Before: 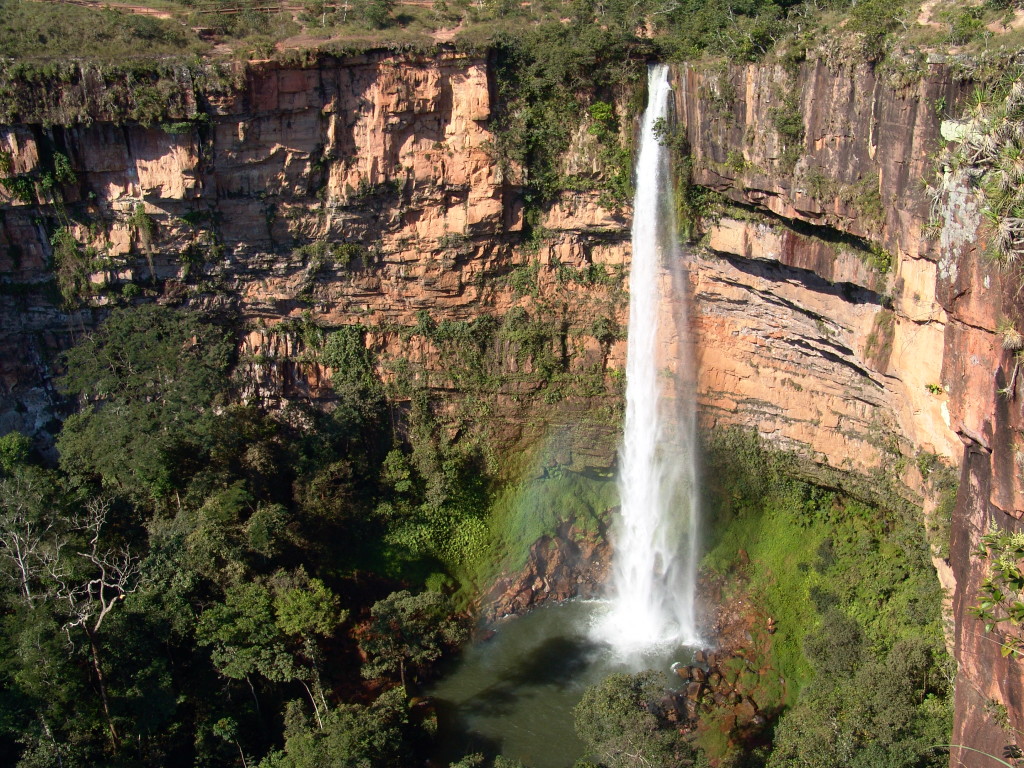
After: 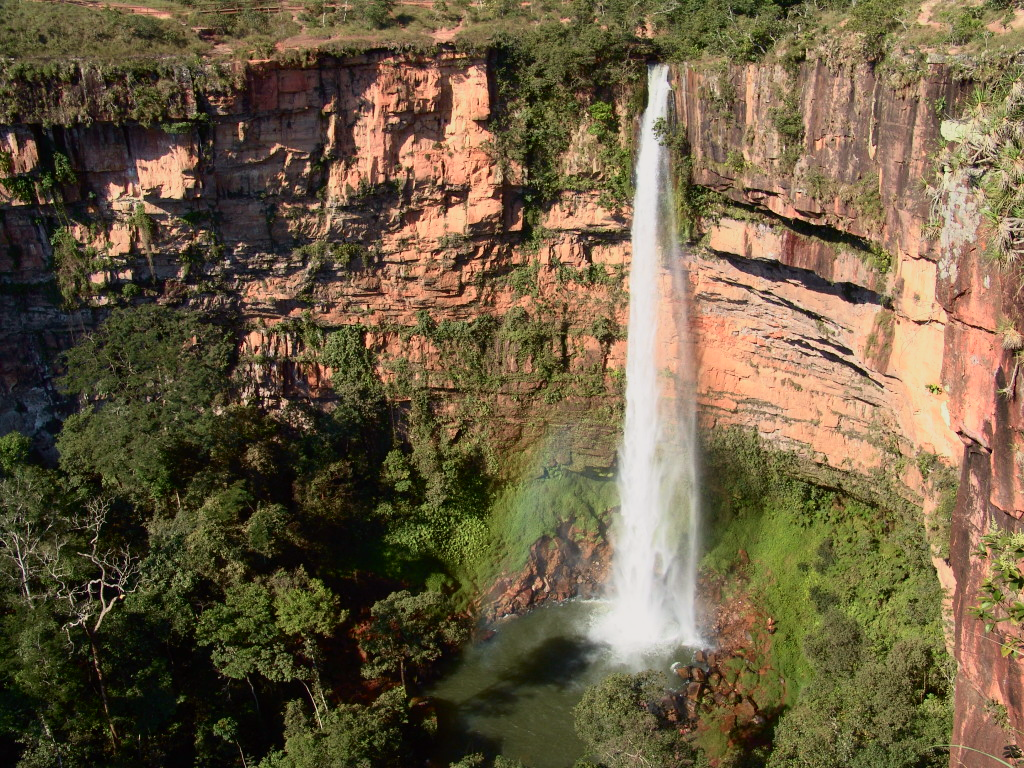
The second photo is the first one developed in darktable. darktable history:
tone curve: curves: ch0 [(0, 0) (0.091, 0.074) (0.184, 0.168) (0.491, 0.519) (0.748, 0.765) (1, 0.919)]; ch1 [(0, 0) (0.179, 0.173) (0.322, 0.32) (0.424, 0.424) (0.502, 0.504) (0.56, 0.578) (0.631, 0.667) (0.777, 0.806) (1, 1)]; ch2 [(0, 0) (0.434, 0.447) (0.483, 0.487) (0.547, 0.564) (0.676, 0.673) (1, 1)], color space Lab, independent channels, preserve colors none
